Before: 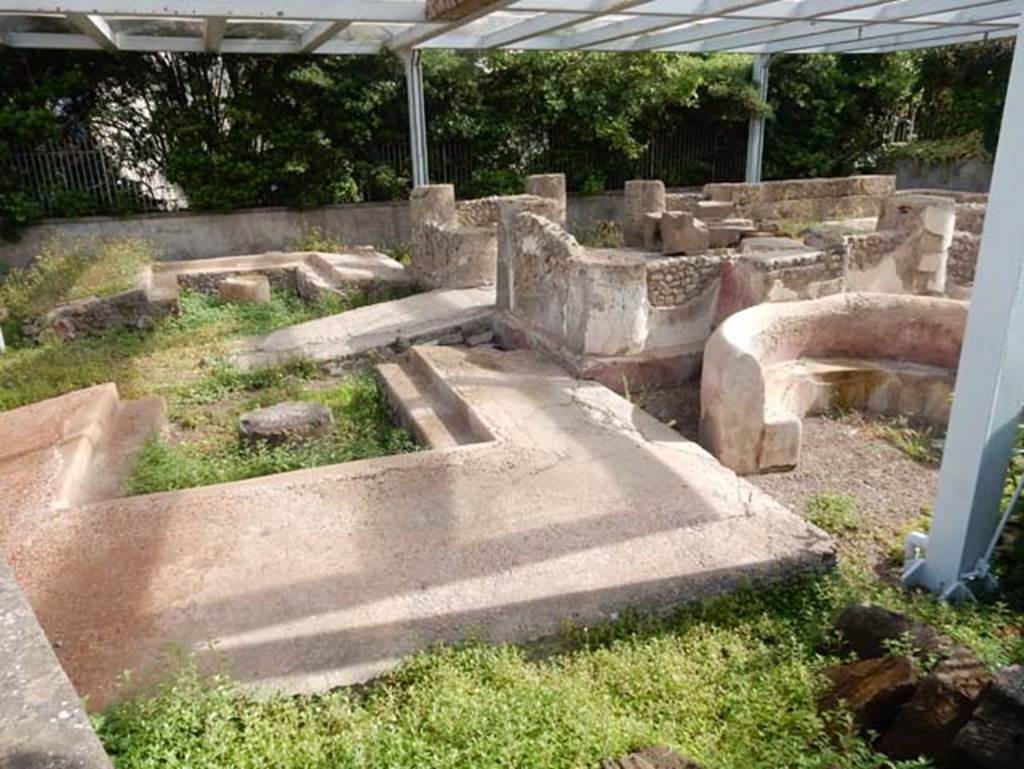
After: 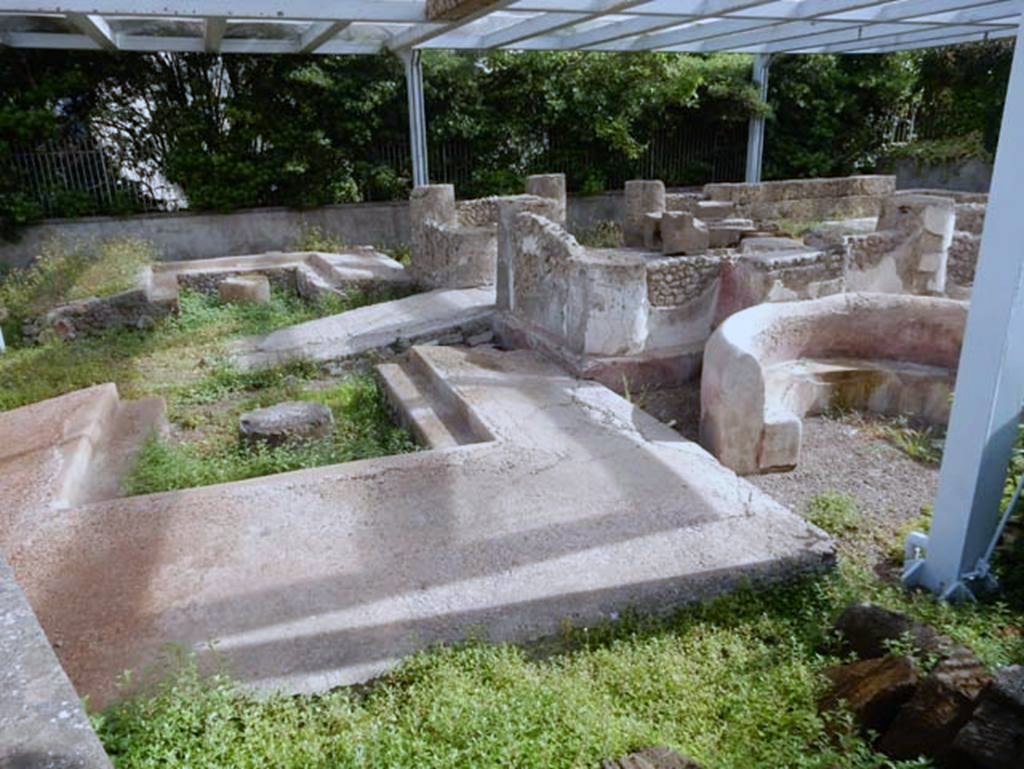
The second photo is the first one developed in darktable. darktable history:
white balance: red 0.926, green 1.003, blue 1.133
exposure: exposure -0.293 EV, compensate highlight preservation false
